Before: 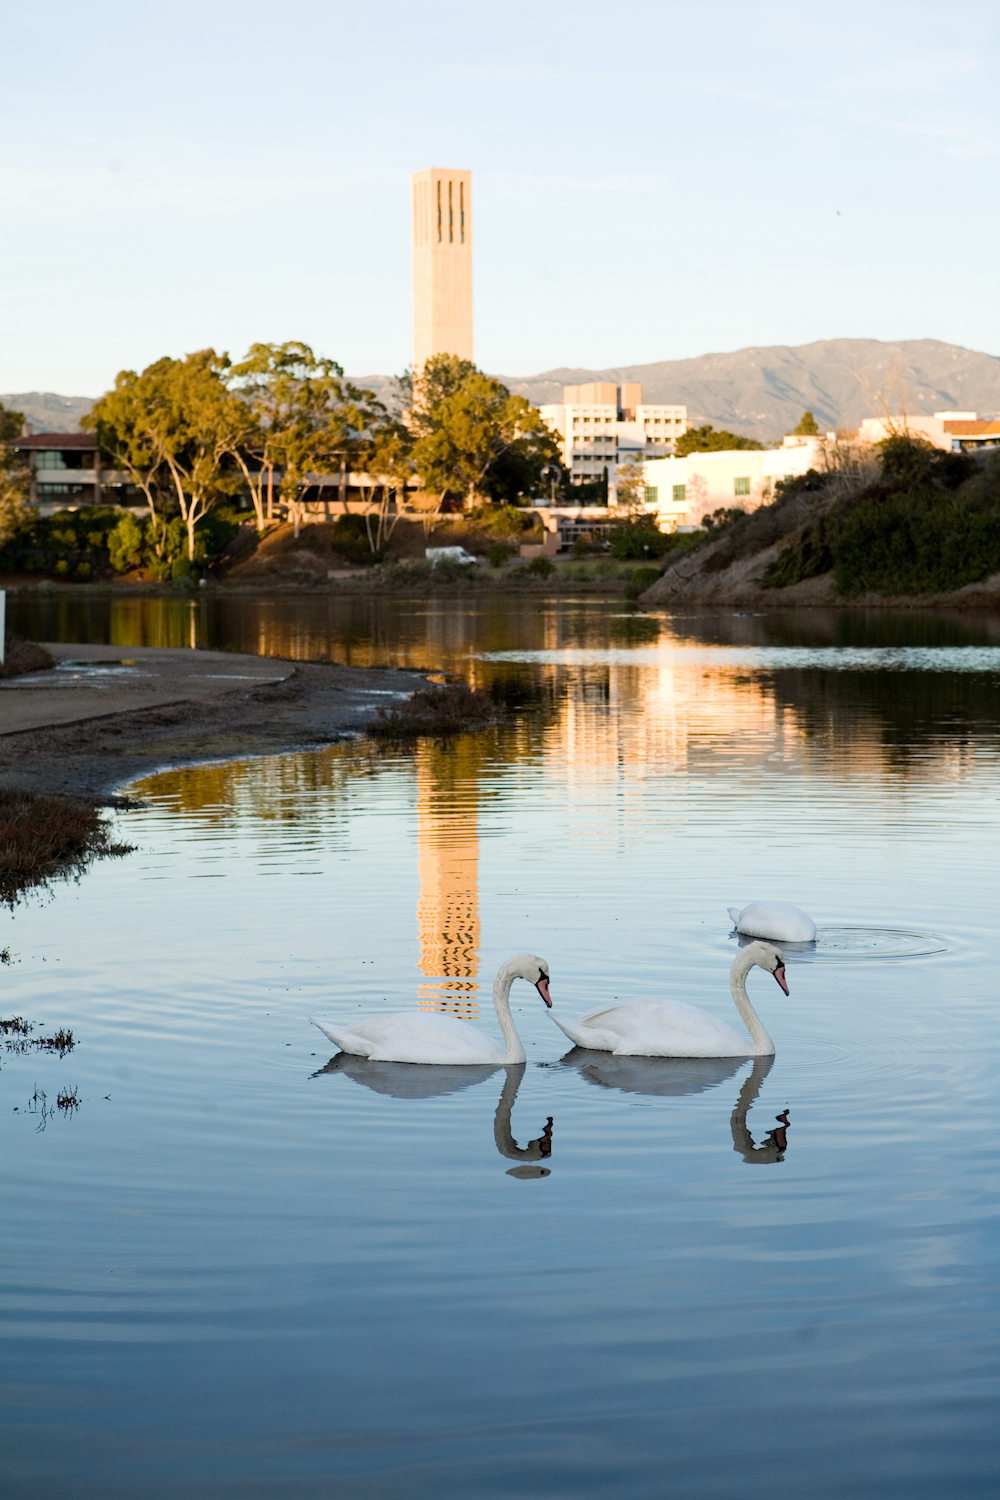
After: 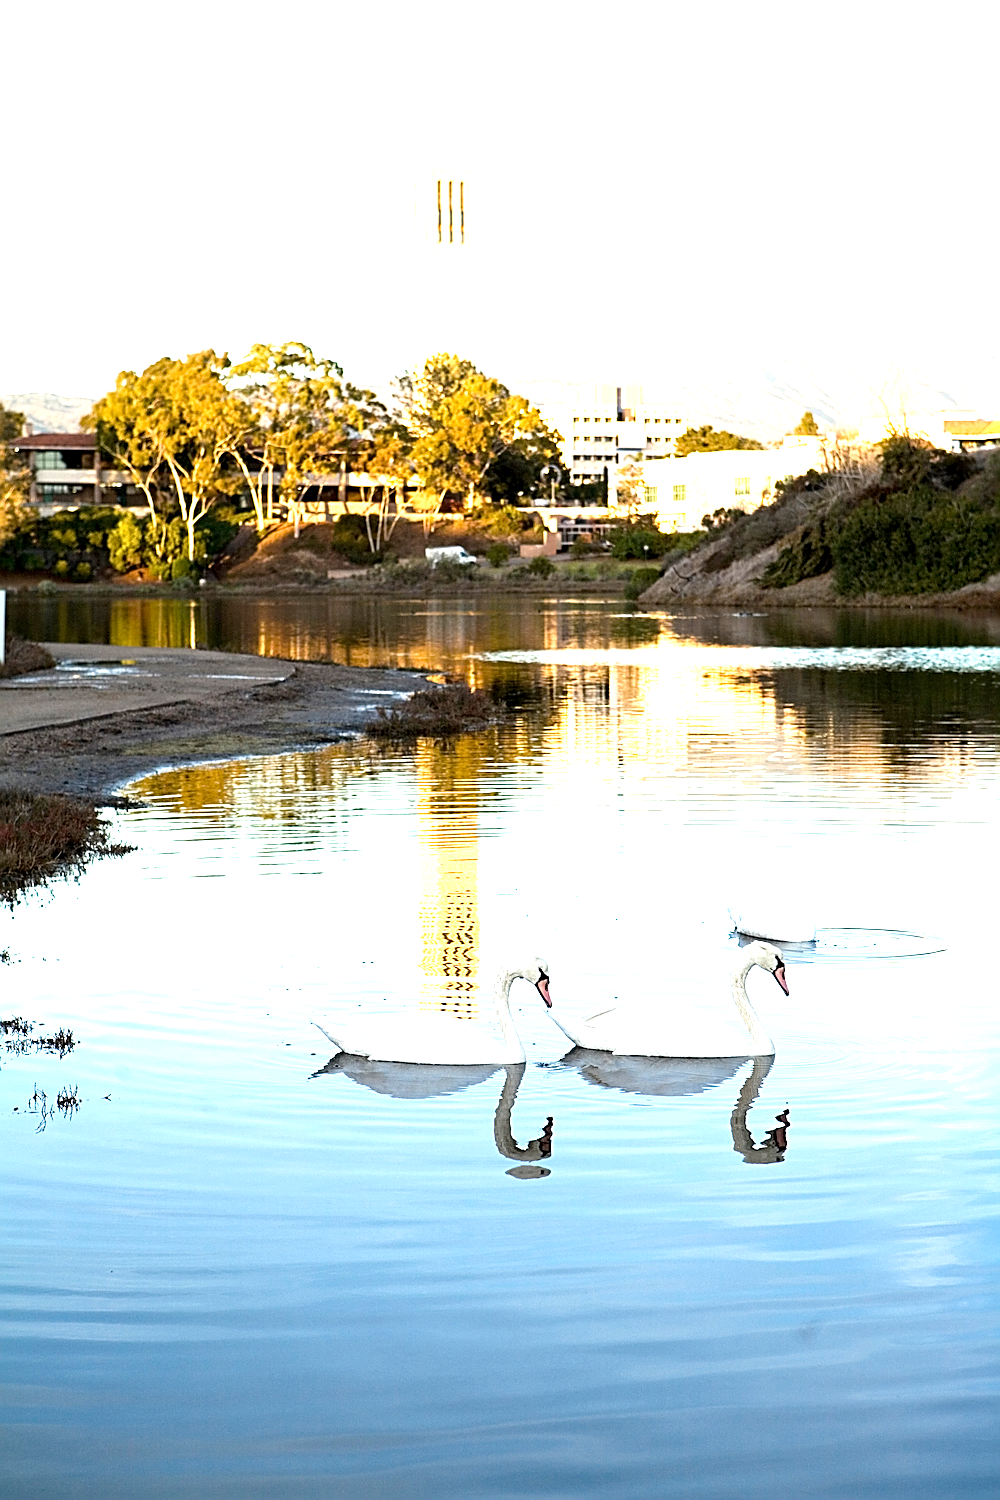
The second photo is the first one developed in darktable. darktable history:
exposure: black level correction 0.001, exposure 1.398 EV, compensate exposure bias true, compensate highlight preservation false
sharpen: amount 0.901
